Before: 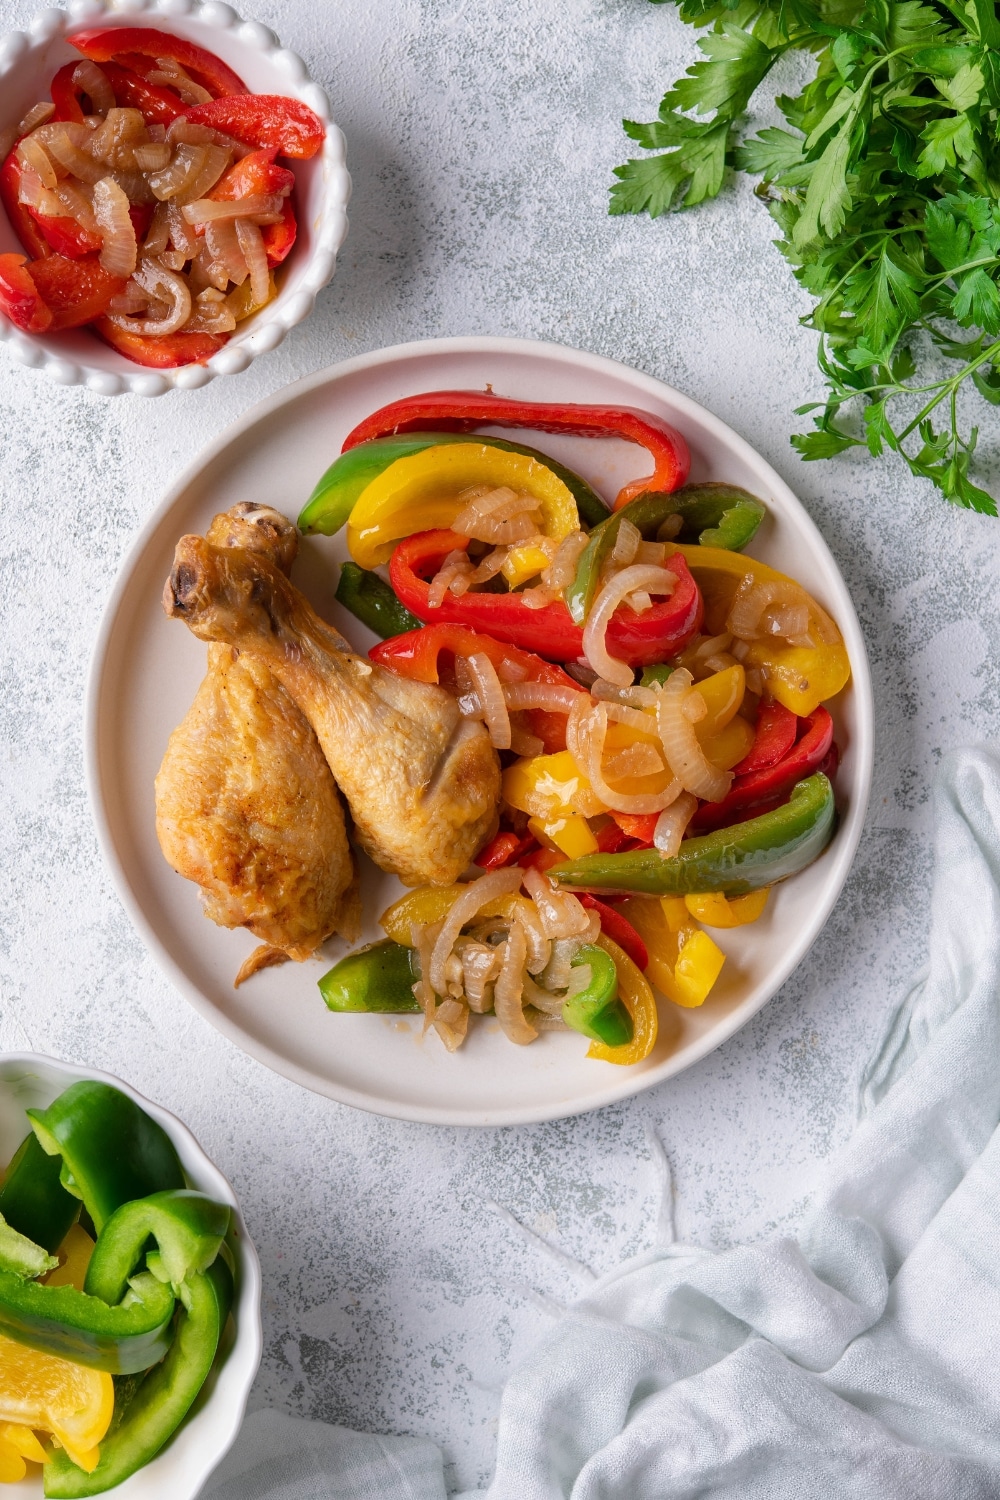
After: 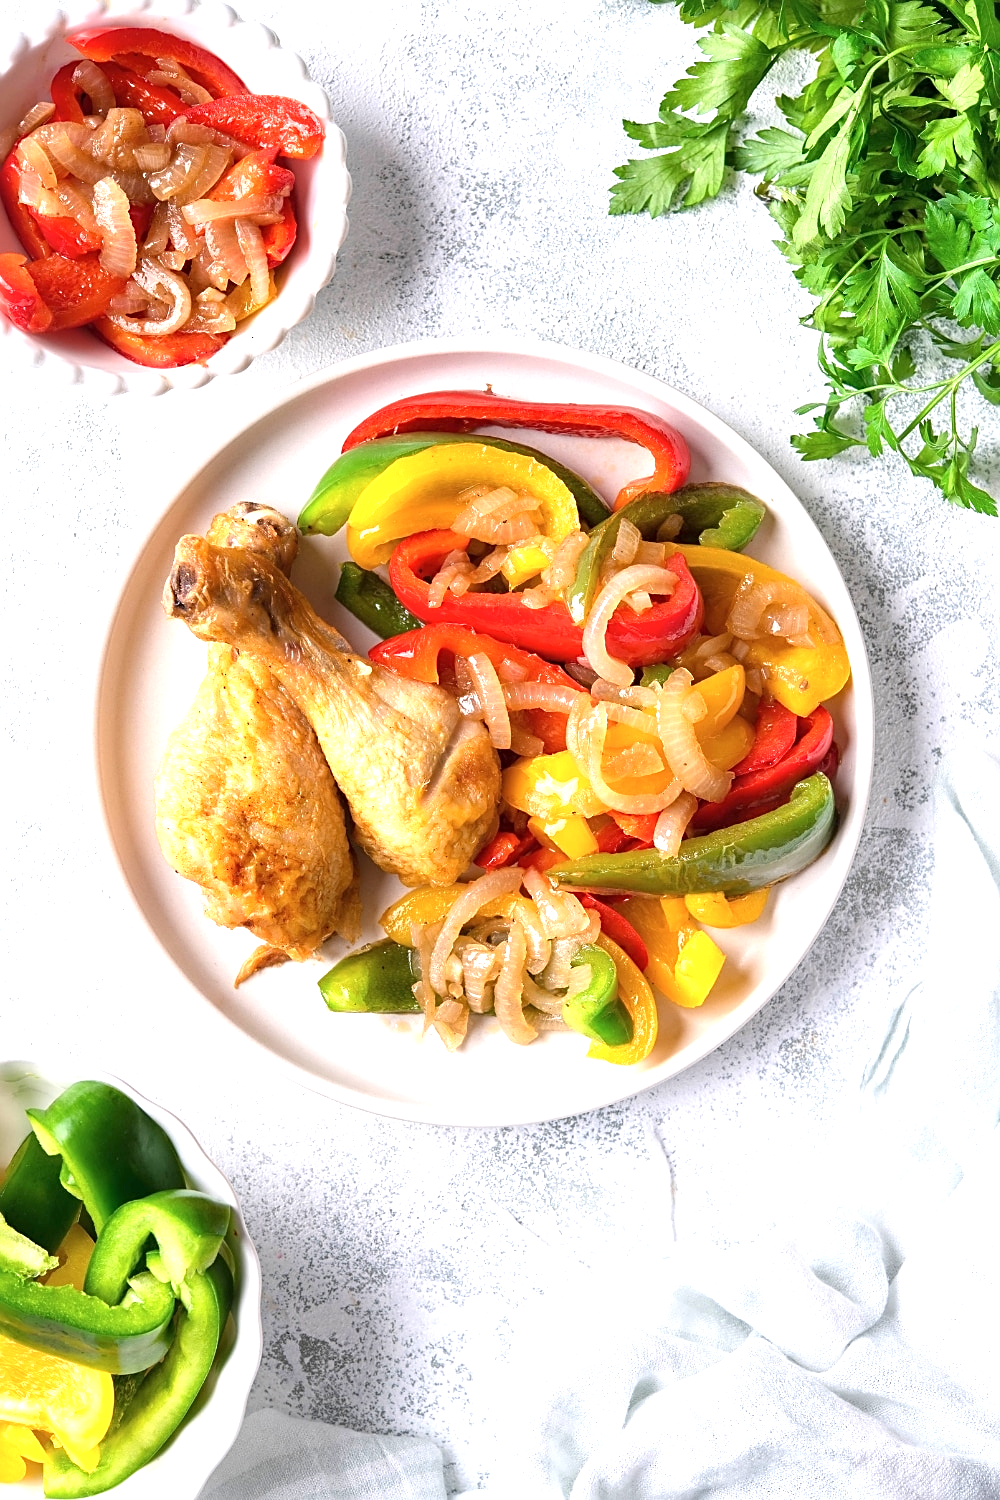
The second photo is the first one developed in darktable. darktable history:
exposure: exposure 1.135 EV, compensate exposure bias true, compensate highlight preservation false
sharpen: on, module defaults
contrast brightness saturation: saturation -0.048
